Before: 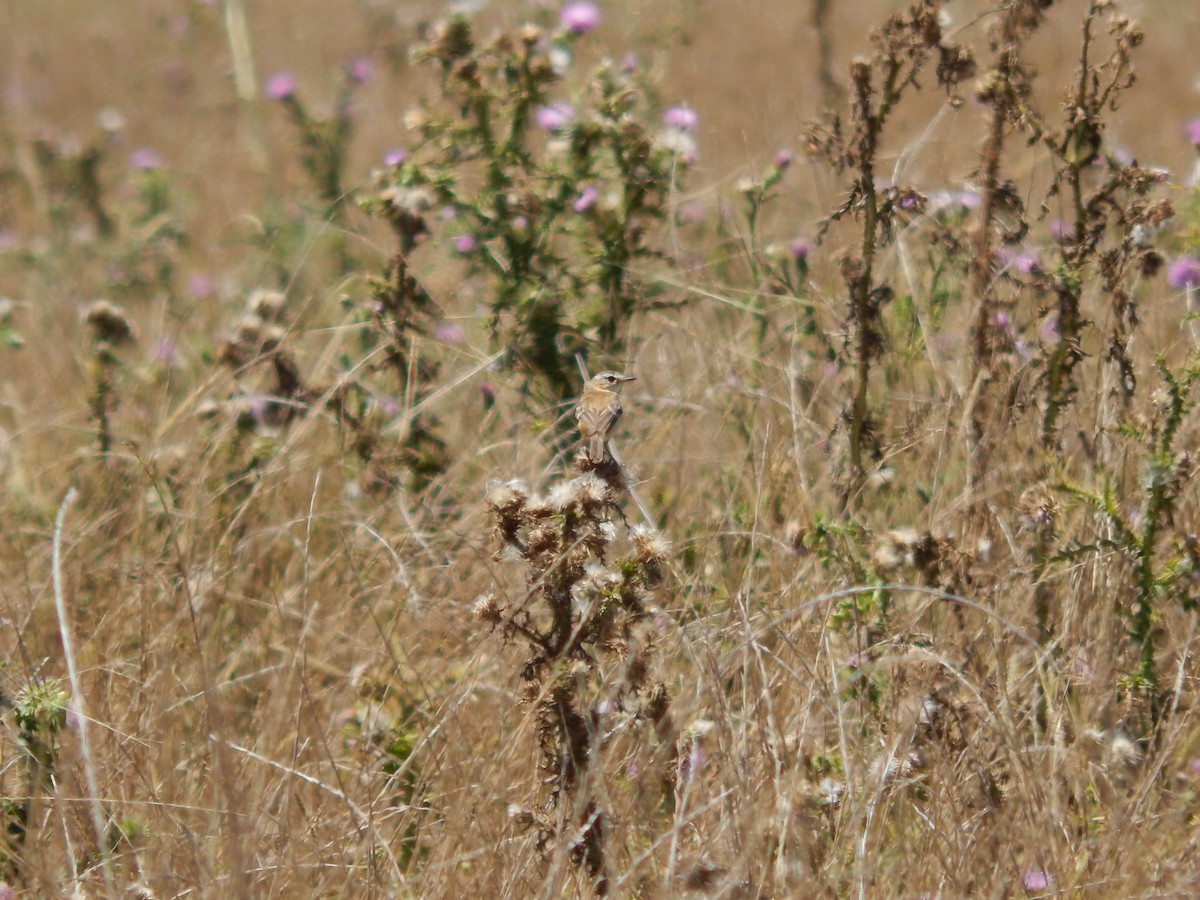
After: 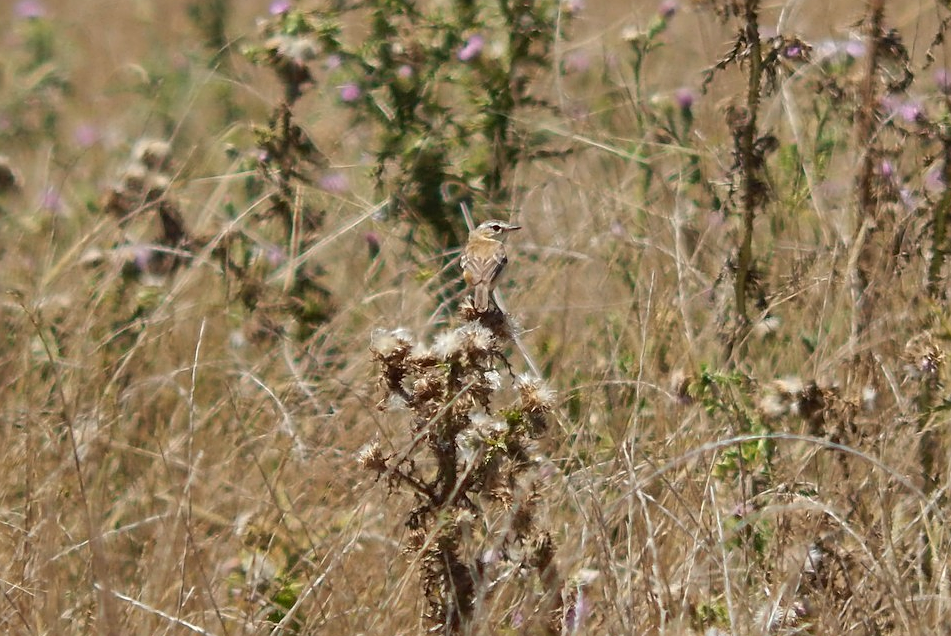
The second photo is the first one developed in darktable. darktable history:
tone equalizer: on, module defaults
crop: left 9.649%, top 16.888%, right 11.032%, bottom 12.4%
sharpen: amount 0.579
shadows and highlights: shadows 31.3, highlights 0.914, soften with gaussian
